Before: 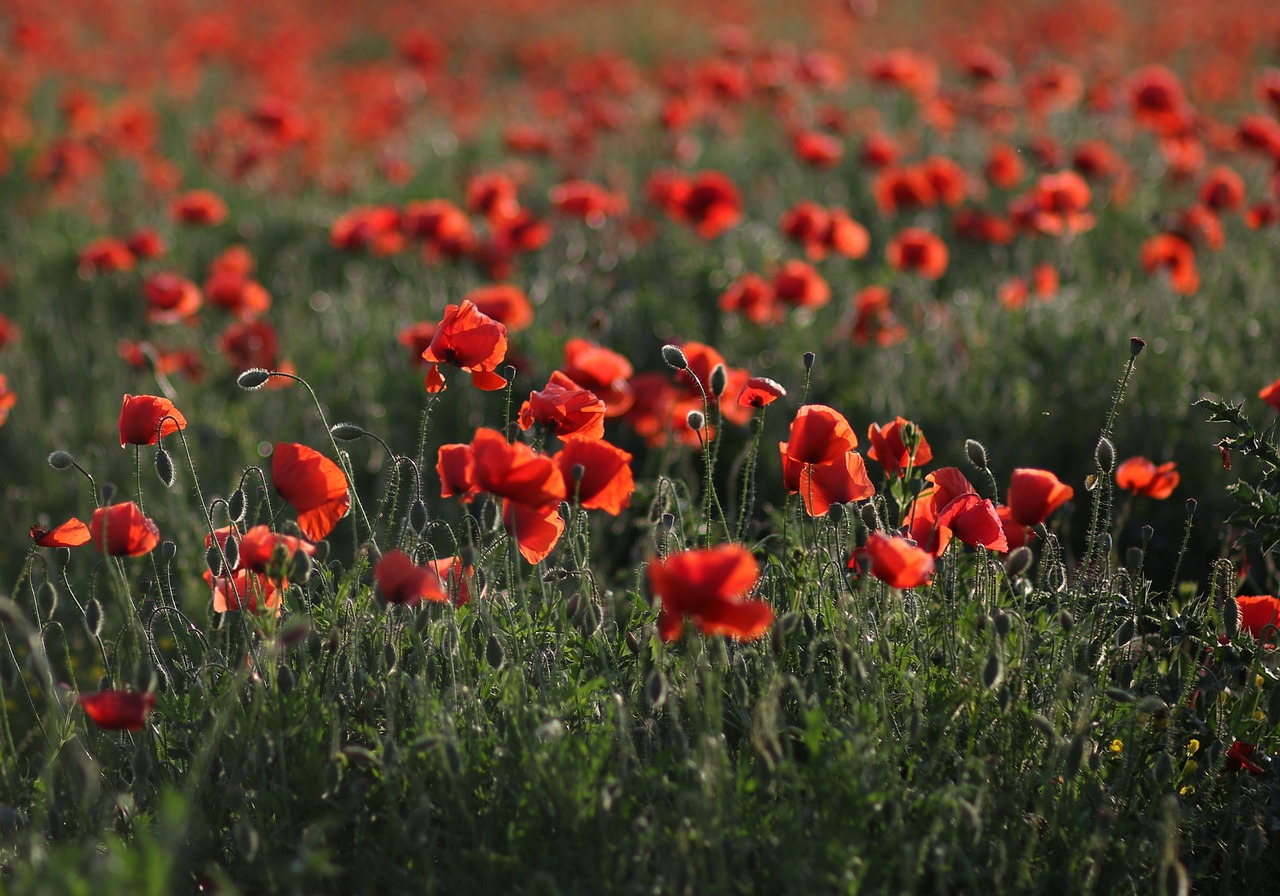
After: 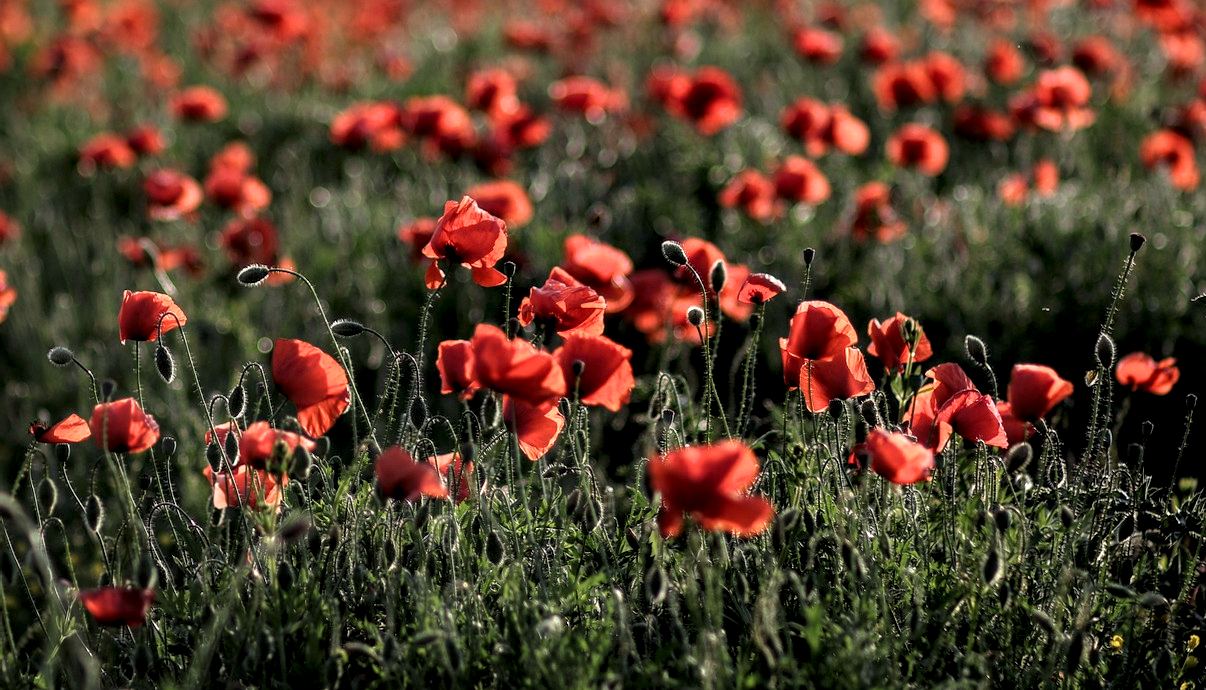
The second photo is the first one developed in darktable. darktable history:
crop and rotate: angle 0.03°, top 11.643%, right 5.651%, bottom 11.189%
filmic rgb: white relative exposure 2.45 EV, hardness 6.33
local contrast: detail 154%
